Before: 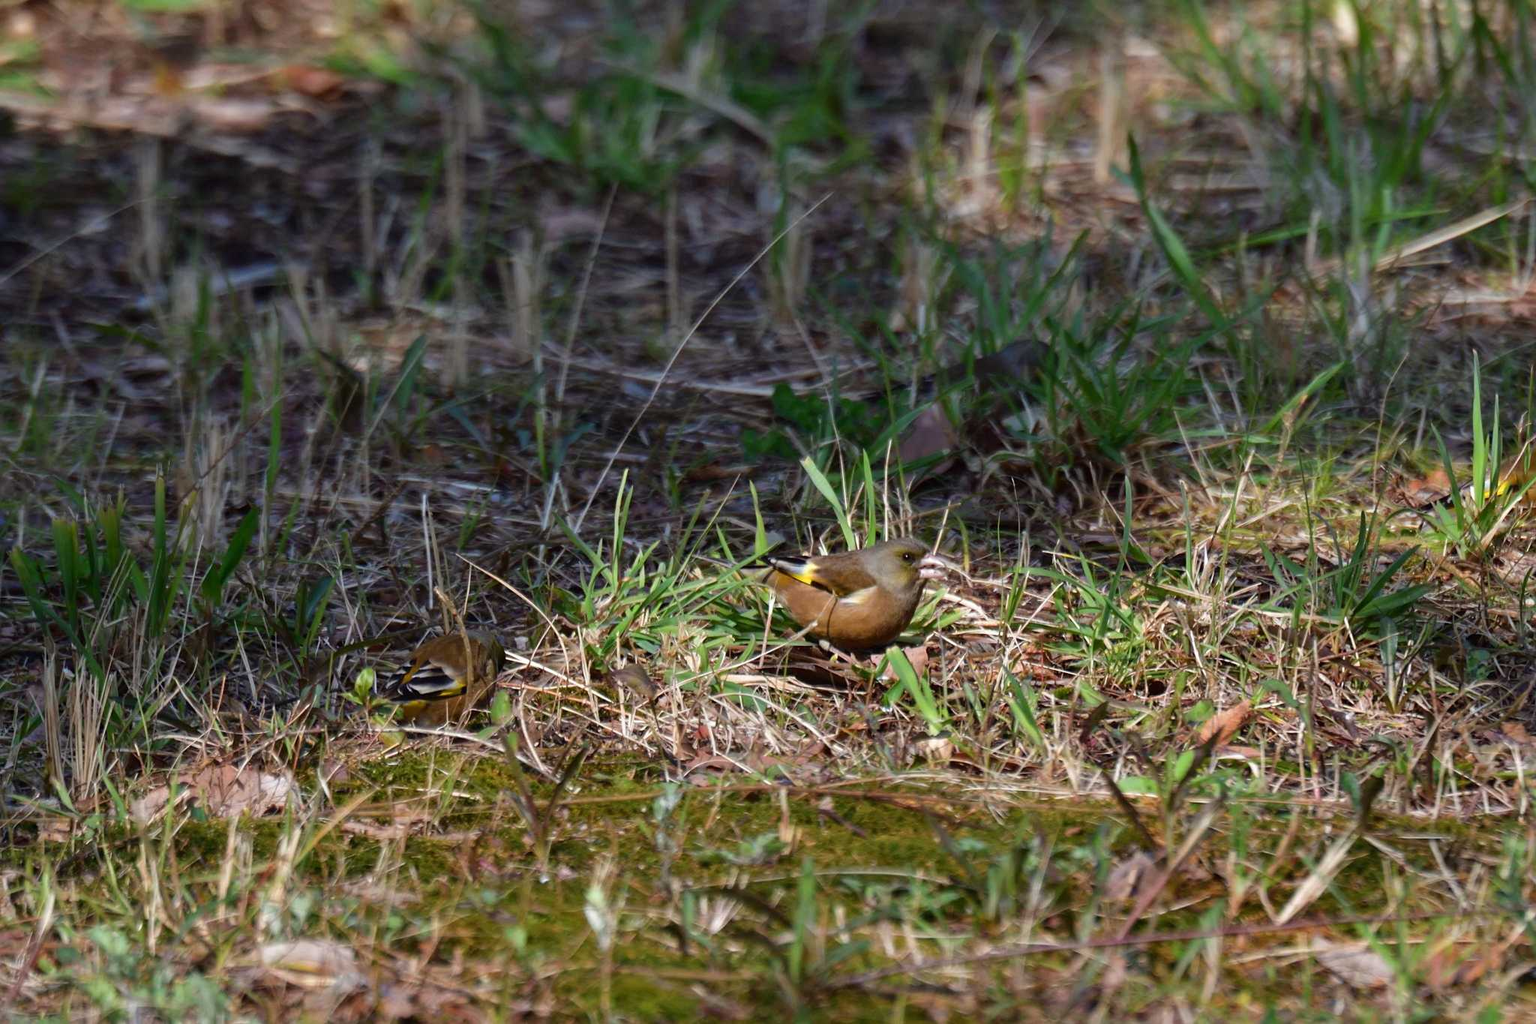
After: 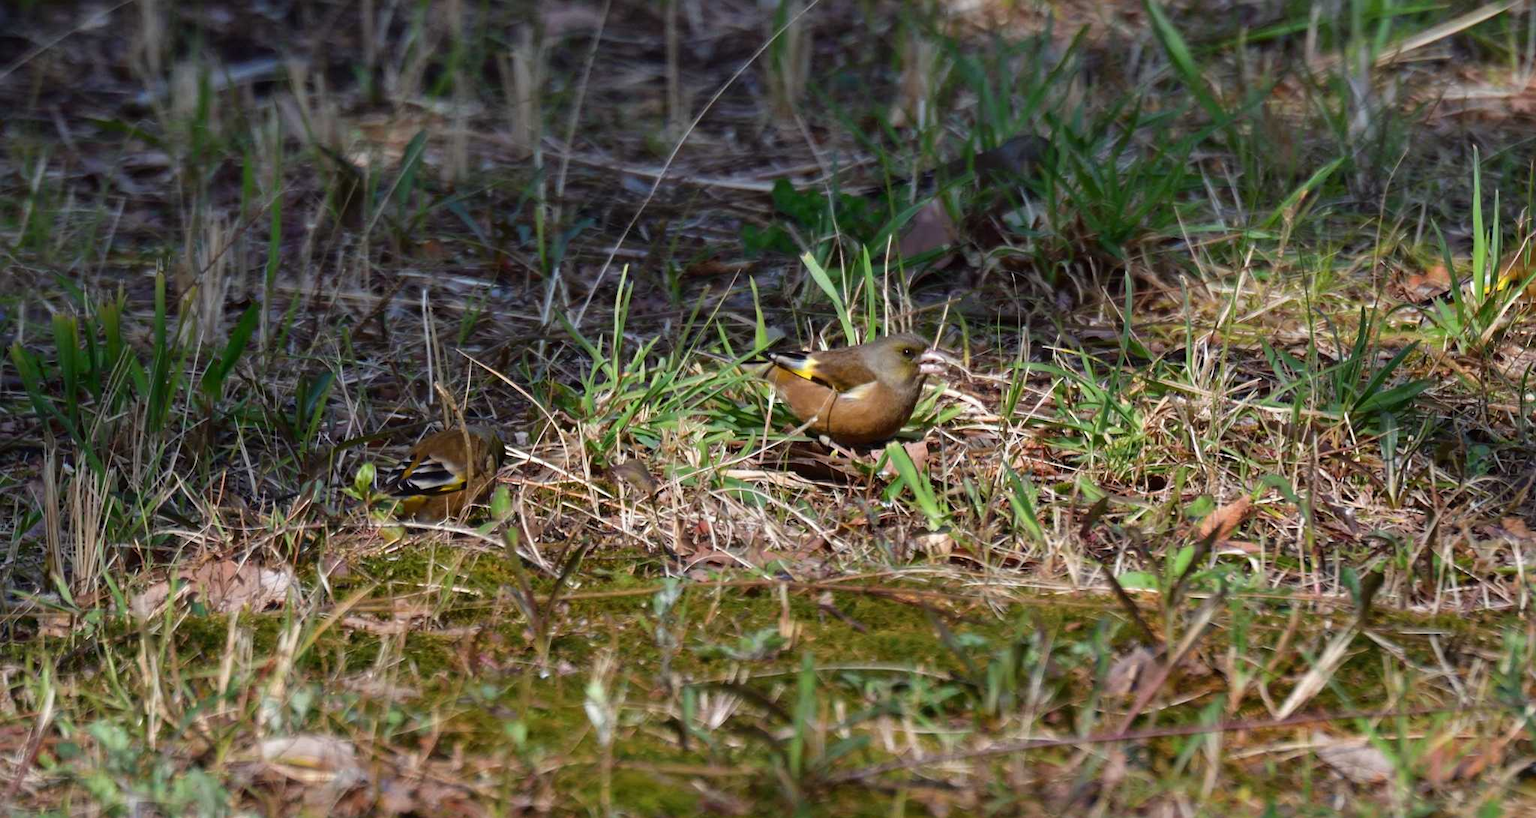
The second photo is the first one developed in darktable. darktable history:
crop and rotate: top 20.008%
